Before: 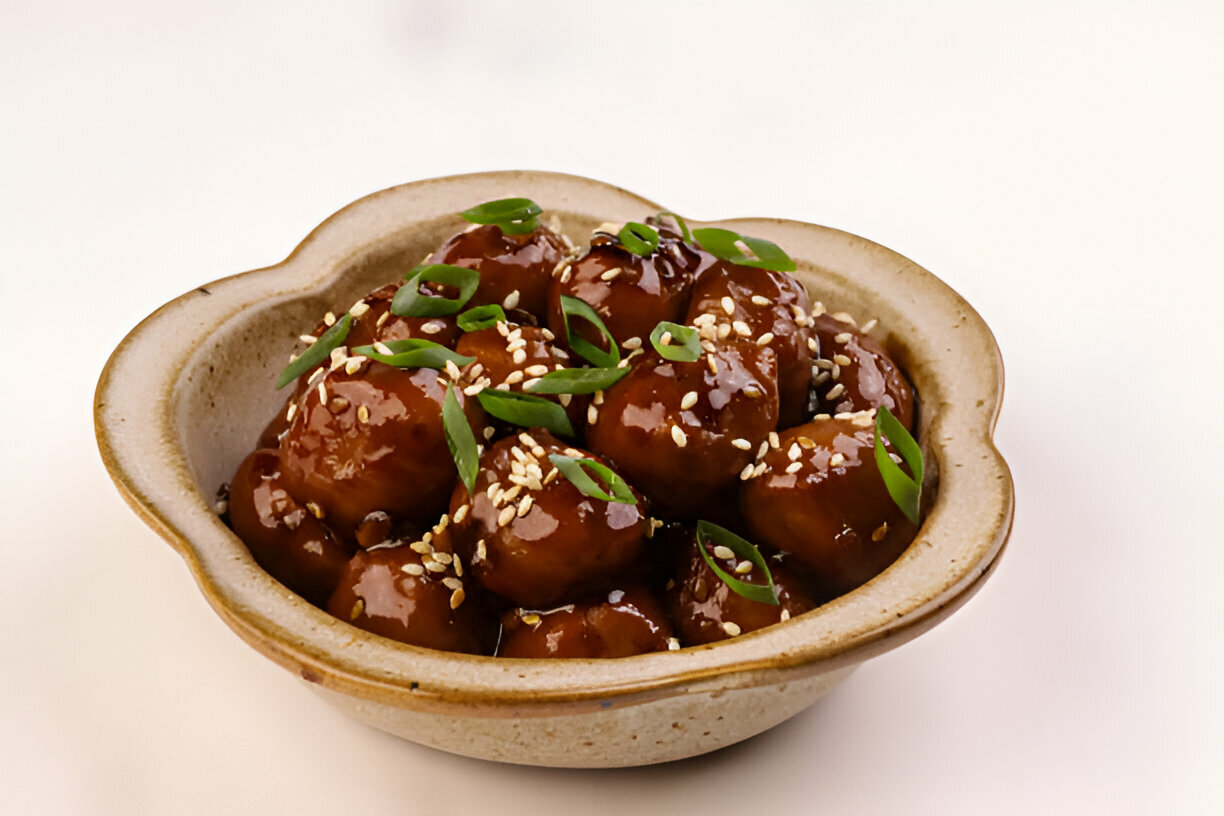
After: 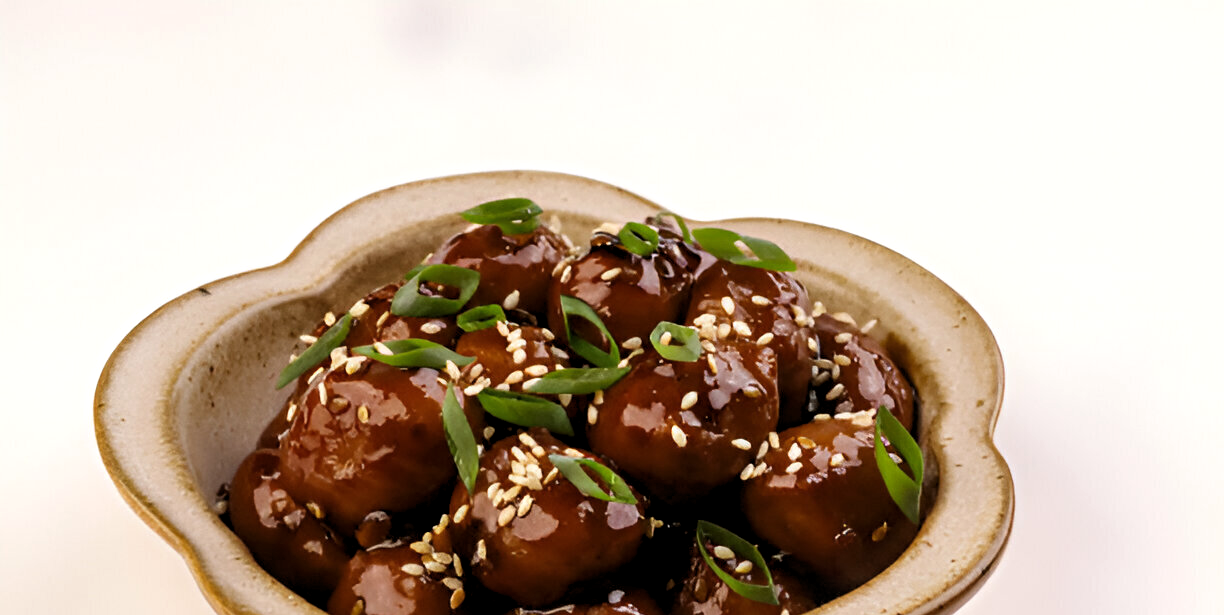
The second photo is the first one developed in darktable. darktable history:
crop: bottom 24.534%
levels: black 0.084%, levels [0.031, 0.5, 0.969]
